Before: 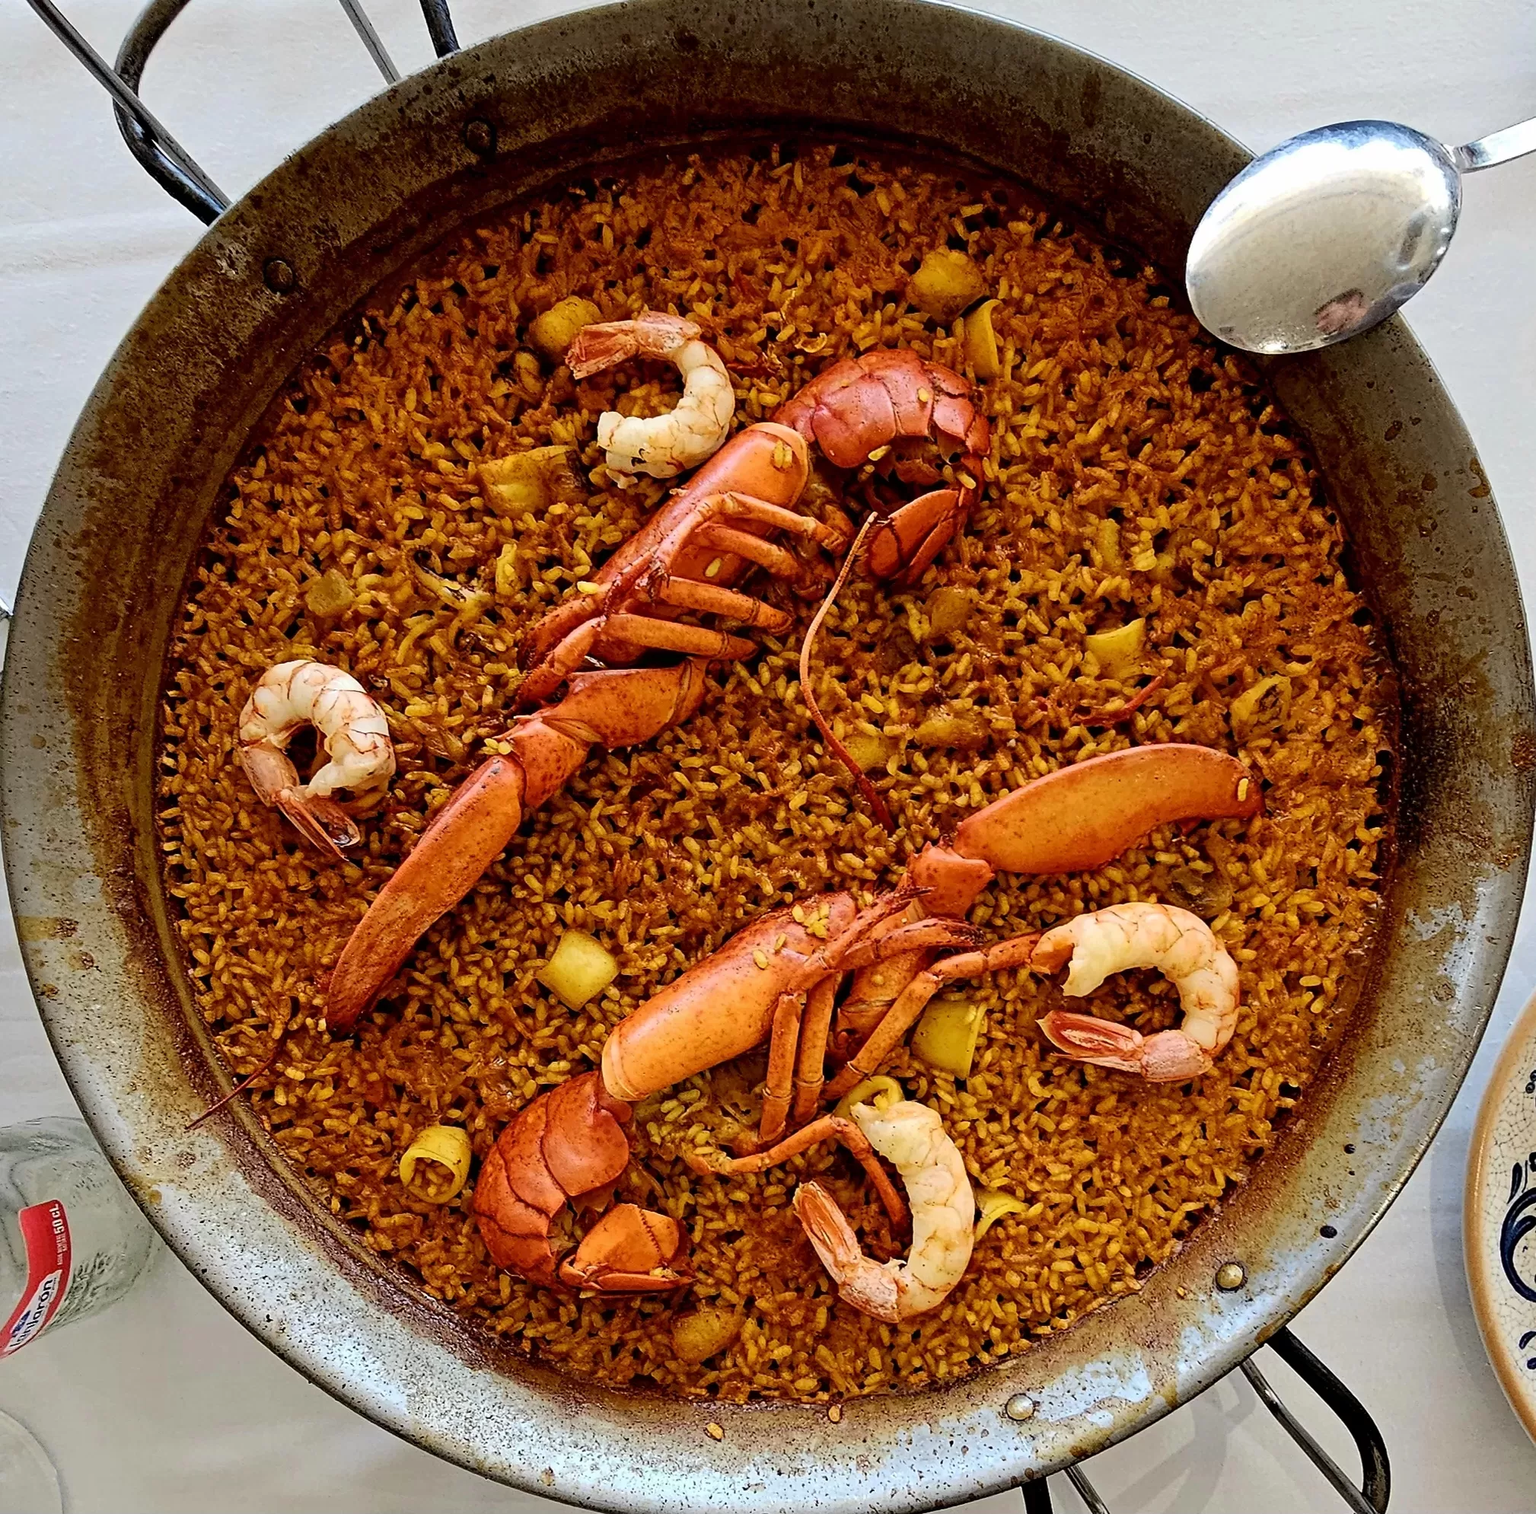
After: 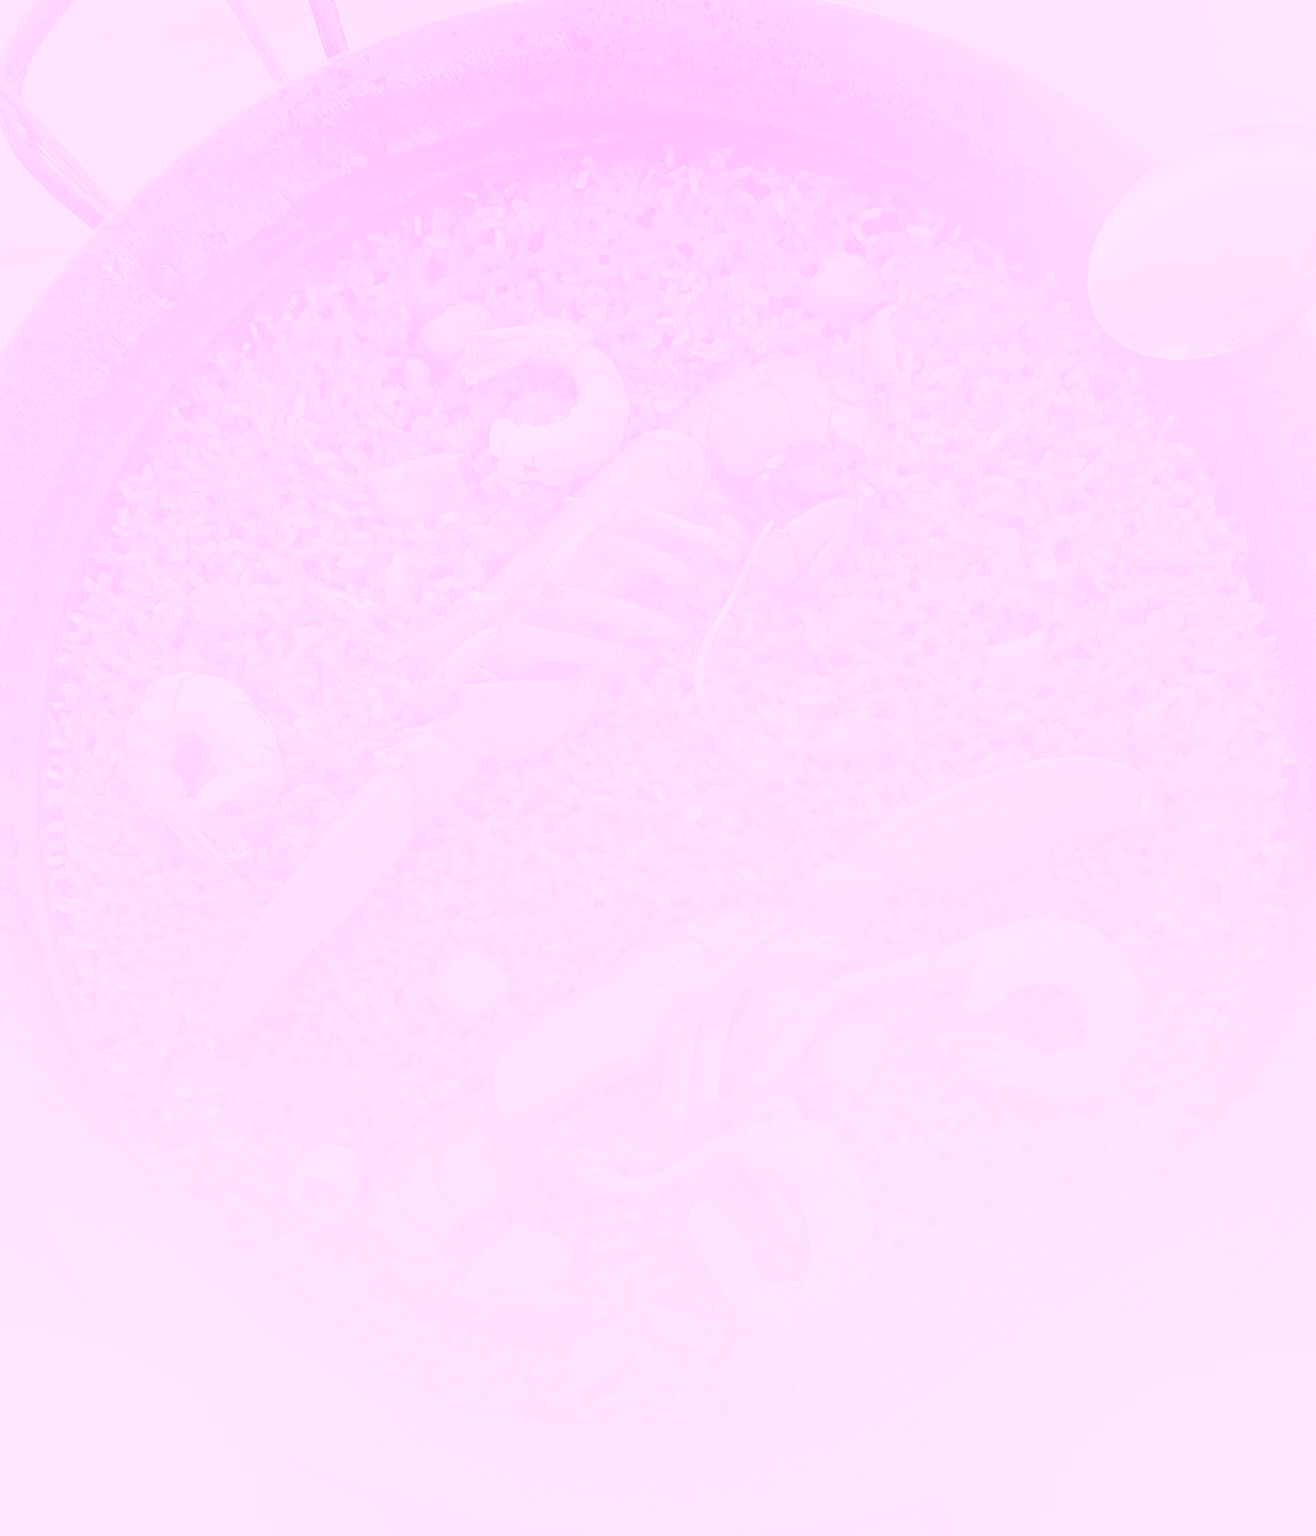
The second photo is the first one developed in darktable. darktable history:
bloom: size 70%, threshold 25%, strength 70%
crop: left 7.598%, right 7.873%
colorize: hue 331.2°, saturation 75%, source mix 30.28%, lightness 70.52%, version 1
tone equalizer: -7 EV 0.15 EV, -6 EV 0.6 EV, -5 EV 1.15 EV, -4 EV 1.33 EV, -3 EV 1.15 EV, -2 EV 0.6 EV, -1 EV 0.15 EV, mask exposure compensation -0.5 EV
